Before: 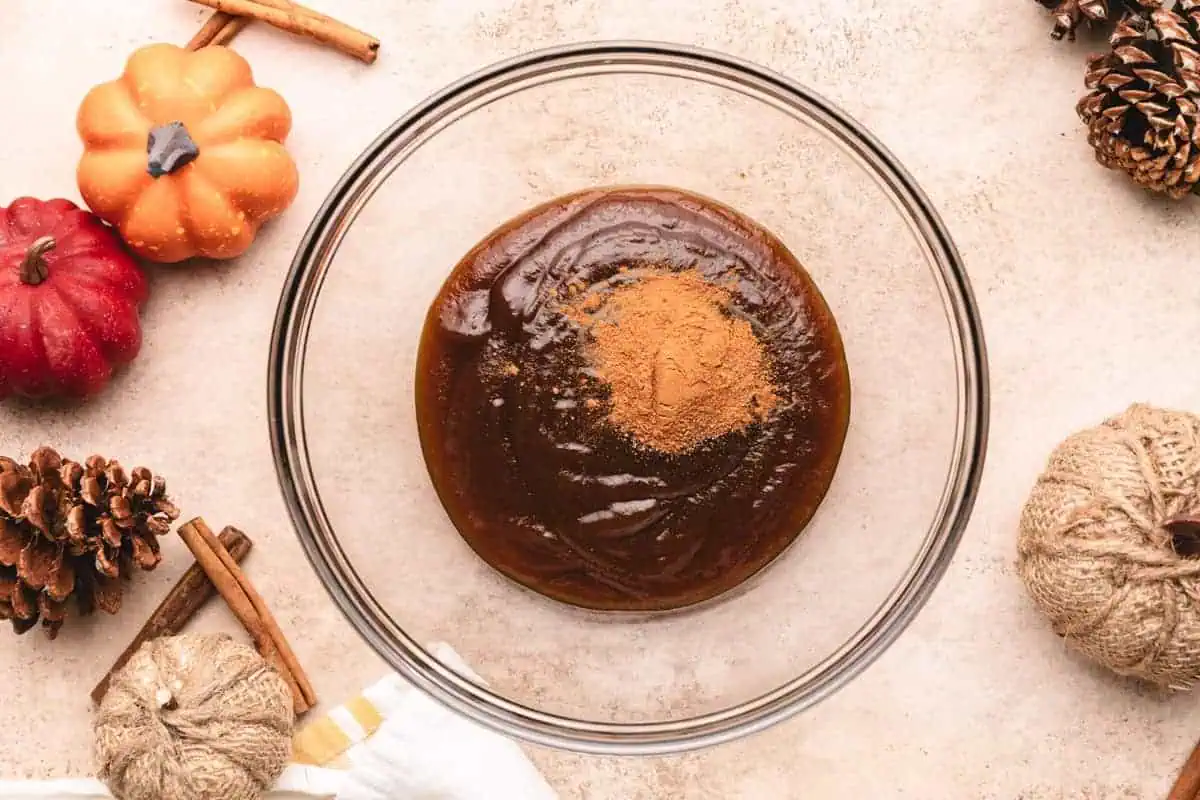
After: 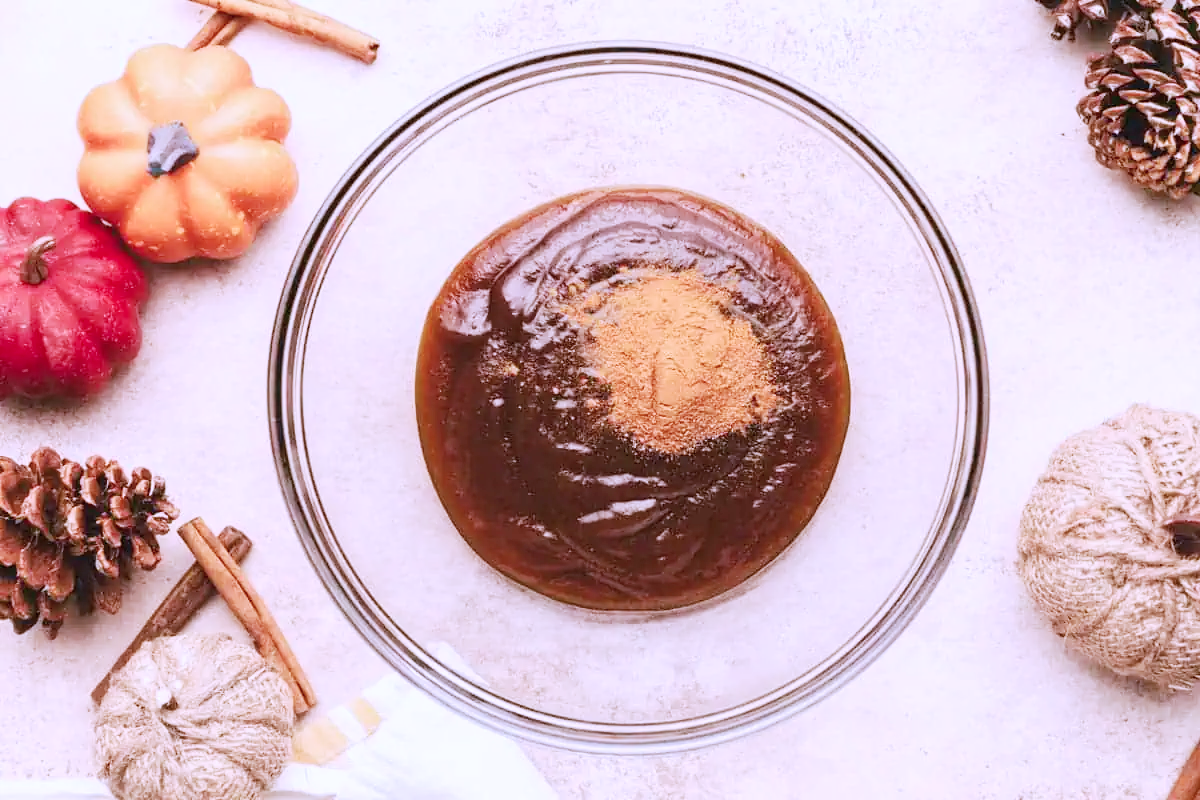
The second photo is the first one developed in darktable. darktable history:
base curve: curves: ch0 [(0, 0) (0.208, 0.289) (0.578, 0.729) (1, 1)]
color correction: highlights a* 4.47, highlights b* -21.39
